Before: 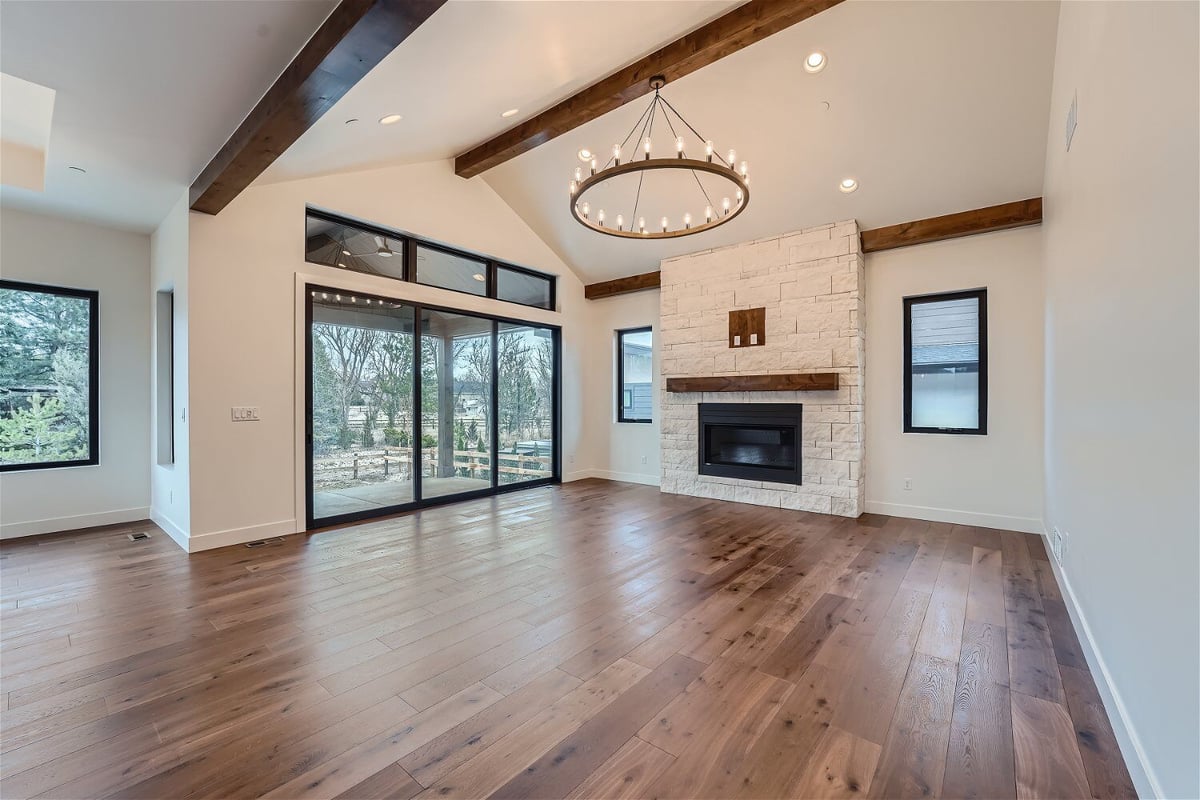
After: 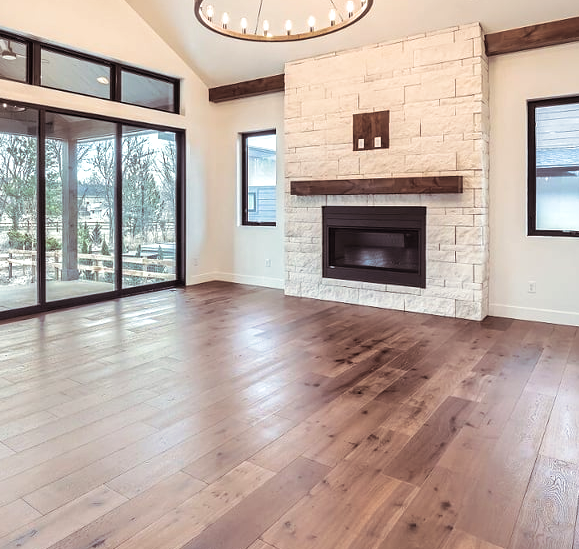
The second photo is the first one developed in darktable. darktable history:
split-toning: shadows › saturation 0.24, highlights › hue 54°, highlights › saturation 0.24
exposure: black level correction 0, exposure 0.5 EV, compensate exposure bias true, compensate highlight preservation false
crop: left 31.379%, top 24.658%, right 20.326%, bottom 6.628%
